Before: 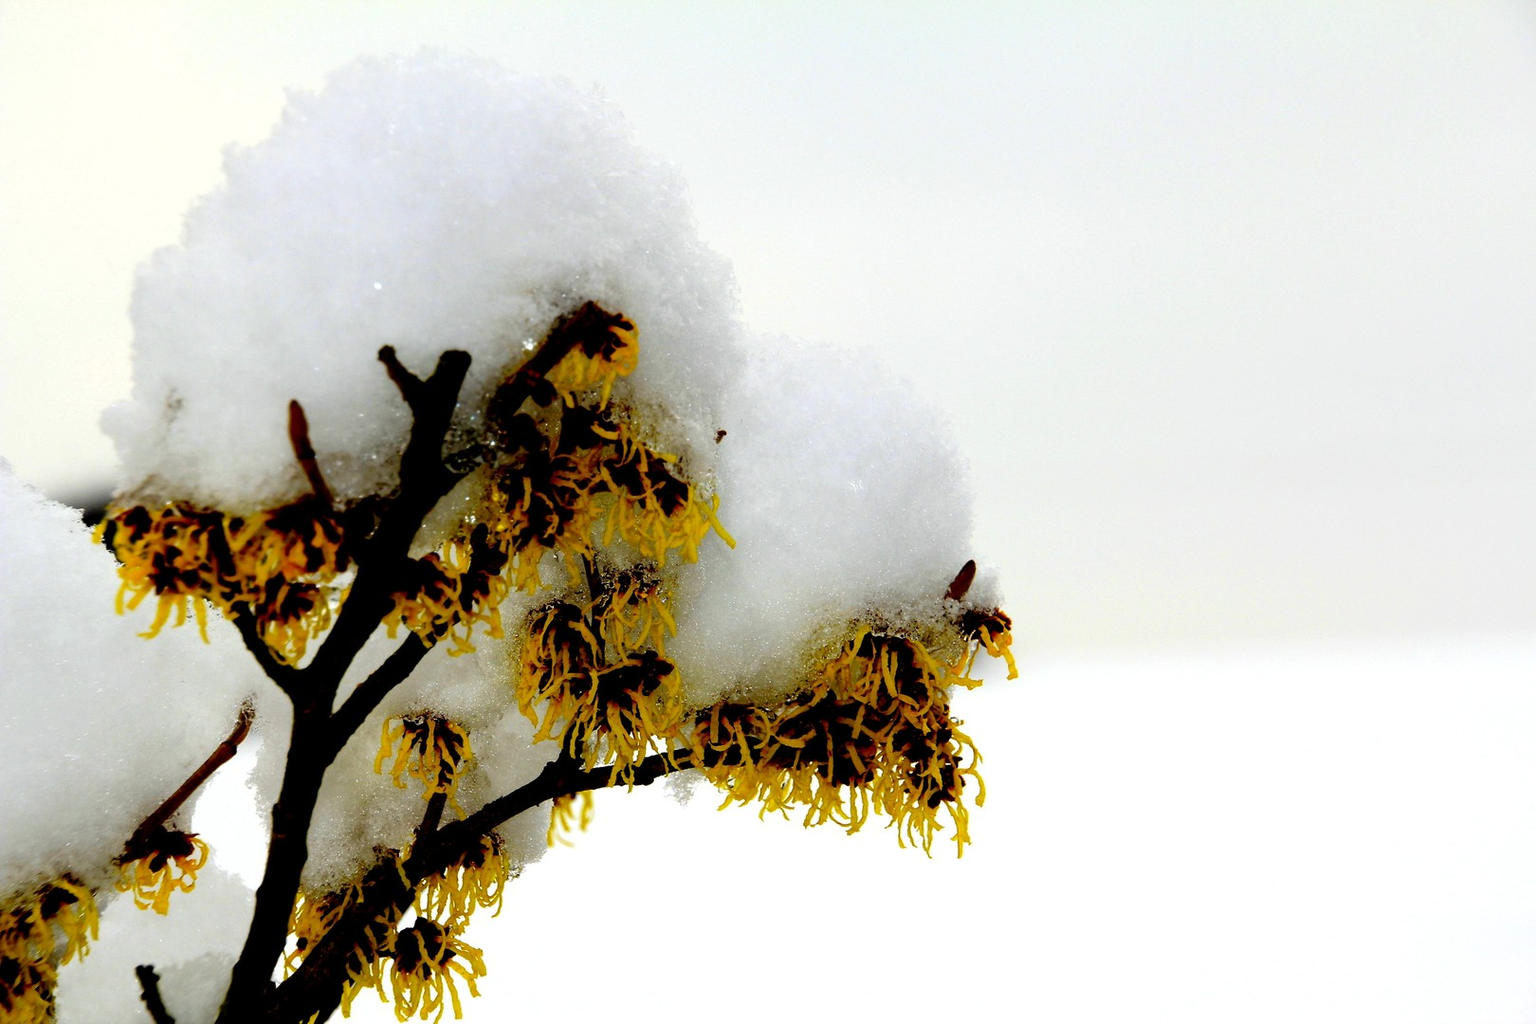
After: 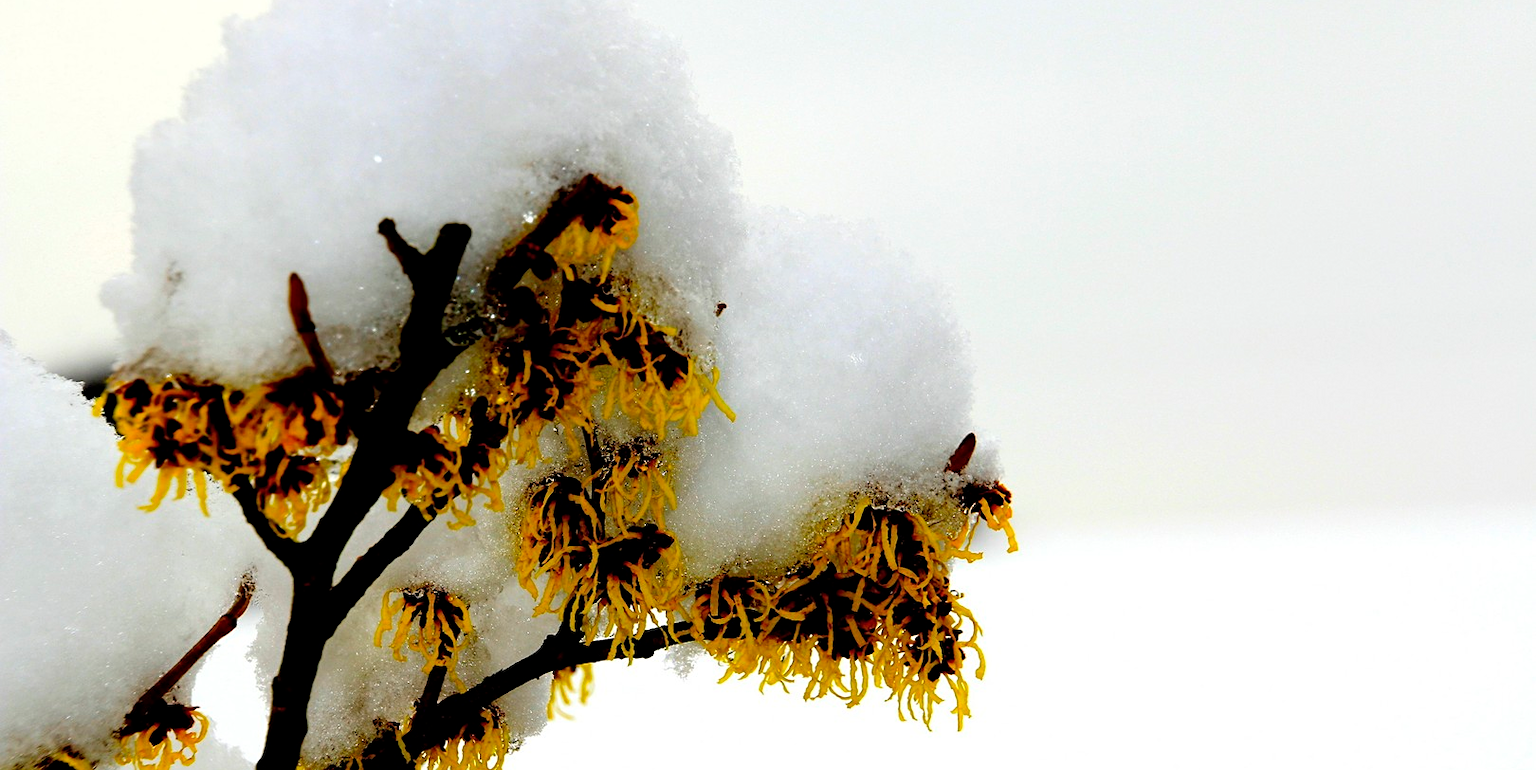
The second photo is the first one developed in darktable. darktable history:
sharpen: amount 0.21
crop and rotate: top 12.457%, bottom 12.208%
